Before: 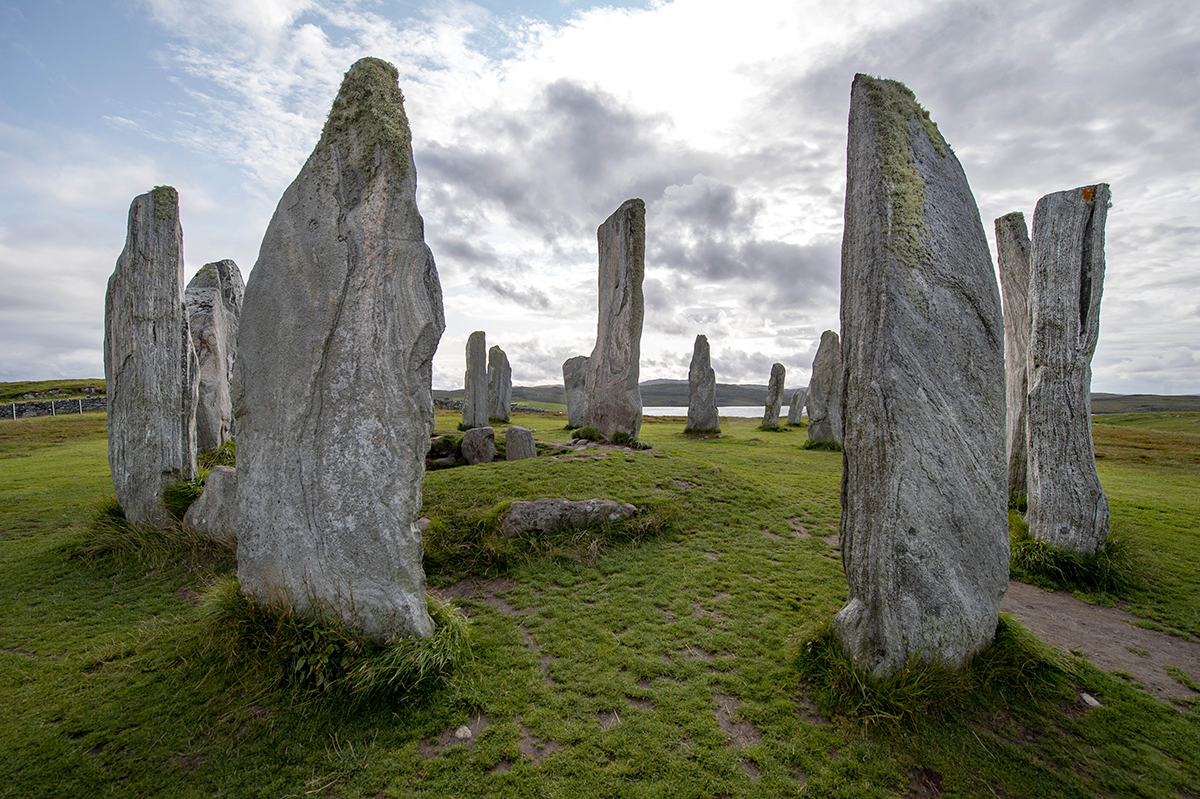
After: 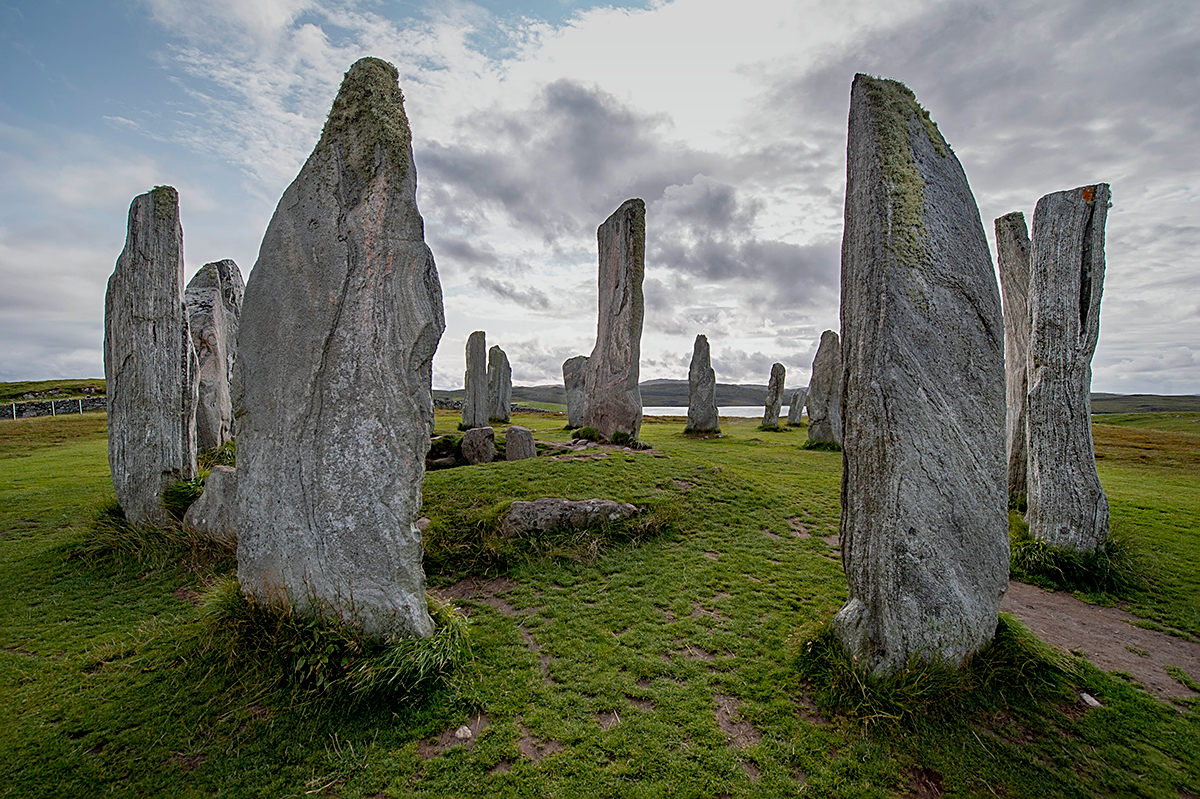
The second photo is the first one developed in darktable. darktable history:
sharpen: on, module defaults
graduated density: on, module defaults
color correction: highlights a* -0.182, highlights b* -0.124
